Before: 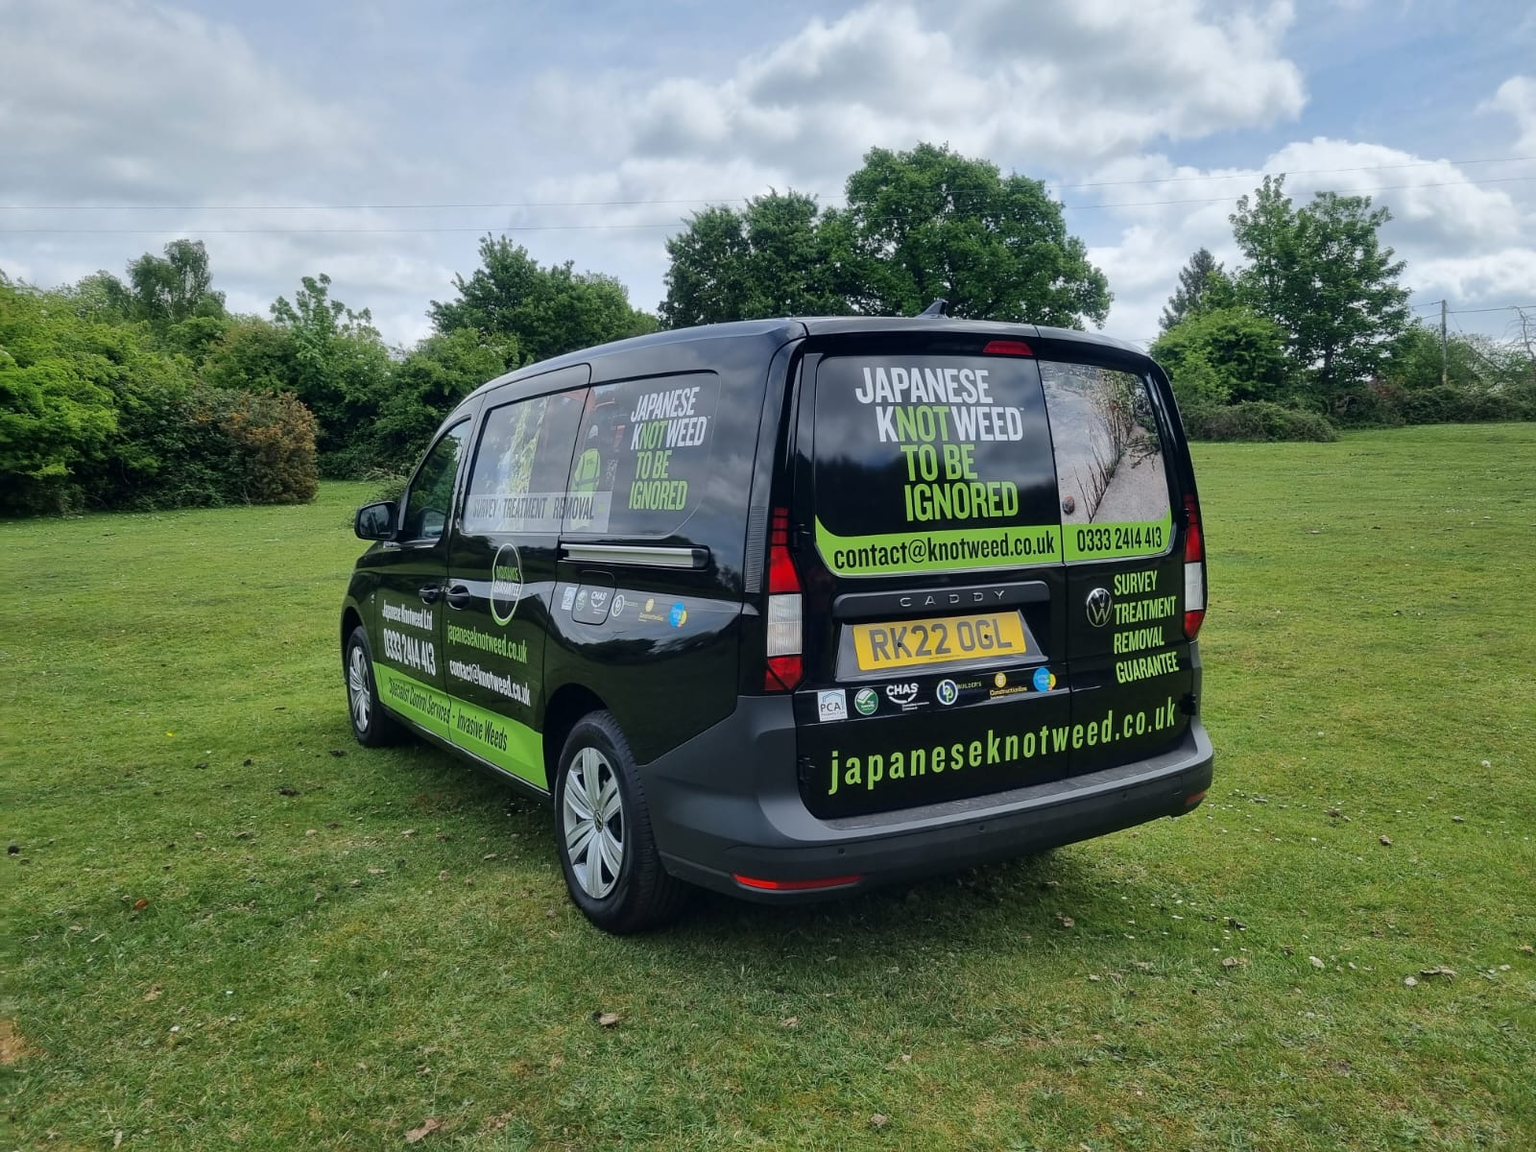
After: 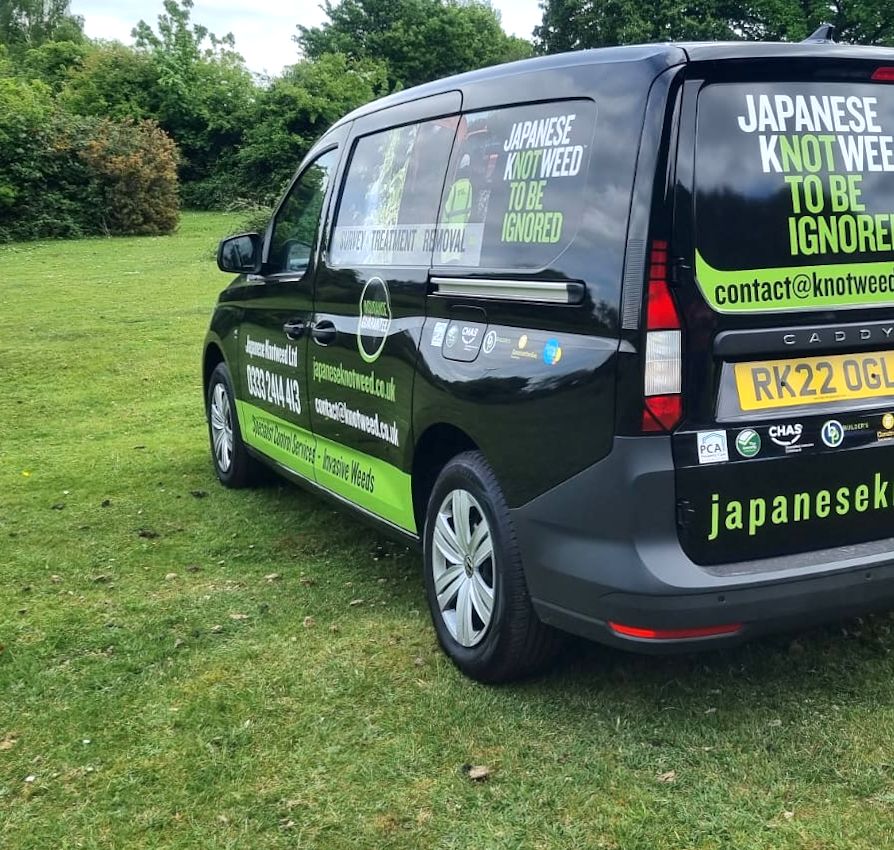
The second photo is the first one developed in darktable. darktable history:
crop: left 8.966%, top 23.852%, right 34.699%, bottom 4.703%
rotate and perspective: rotation 0.192°, lens shift (horizontal) -0.015, crop left 0.005, crop right 0.996, crop top 0.006, crop bottom 0.99
exposure: black level correction 0, exposure 0.7 EV, compensate exposure bias true, compensate highlight preservation false
